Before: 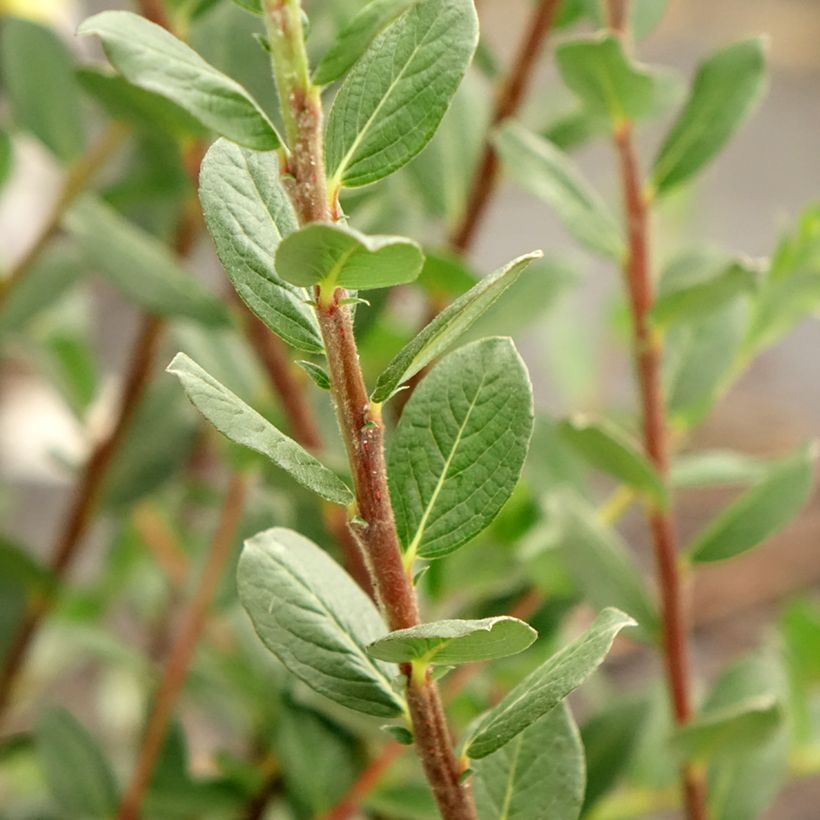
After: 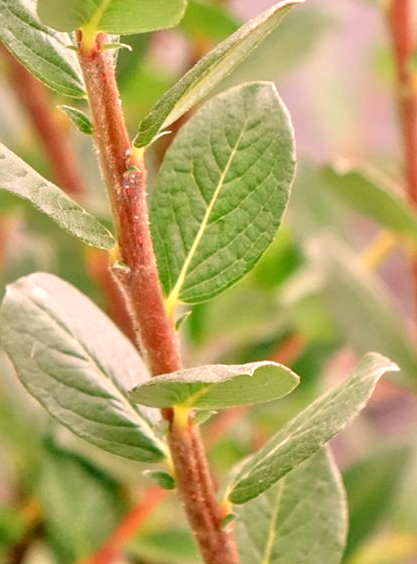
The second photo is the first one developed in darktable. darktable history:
tone equalizer: -7 EV 0.15 EV, -6 EV 0.6 EV, -5 EV 1.15 EV, -4 EV 1.33 EV, -3 EV 1.15 EV, -2 EV 0.6 EV, -1 EV 0.15 EV, mask exposure compensation -0.5 EV
white balance: red 1.188, blue 1.11
crop and rotate: left 29.237%, top 31.152%, right 19.807%
